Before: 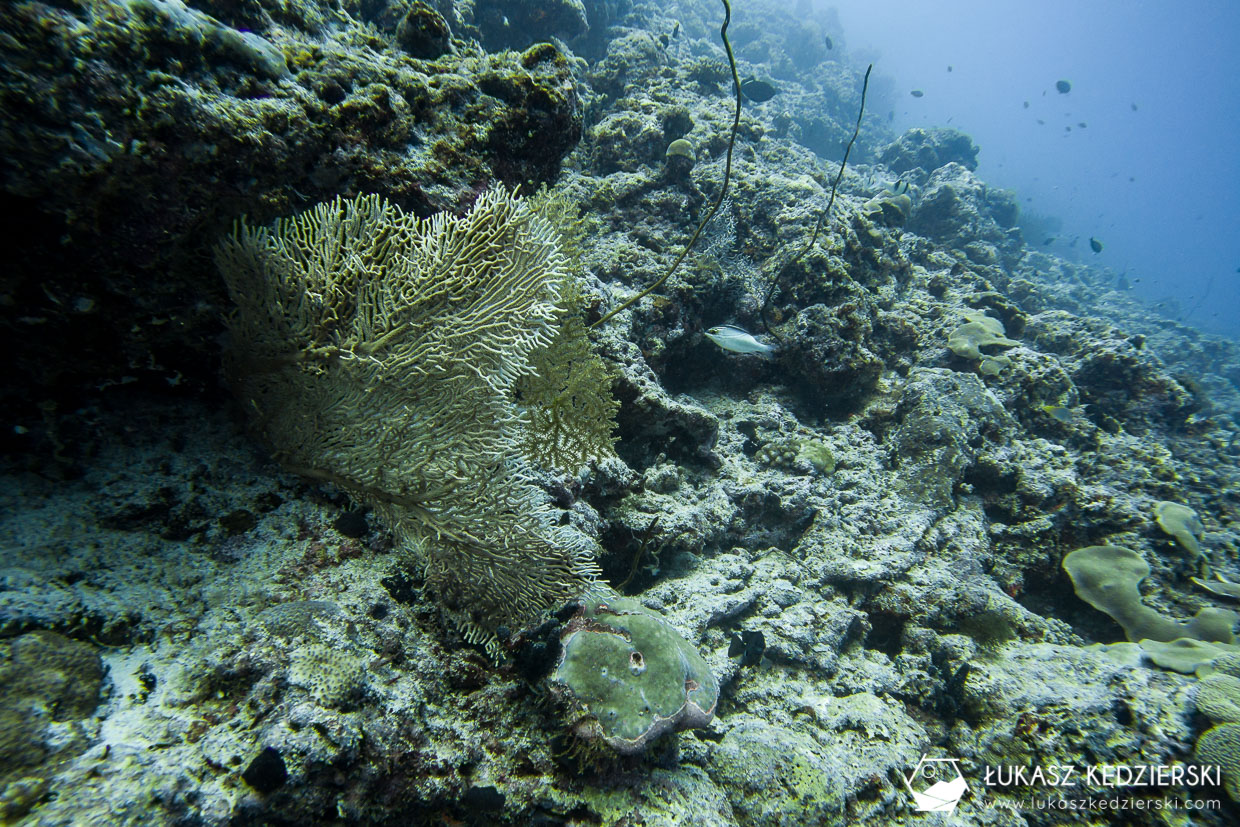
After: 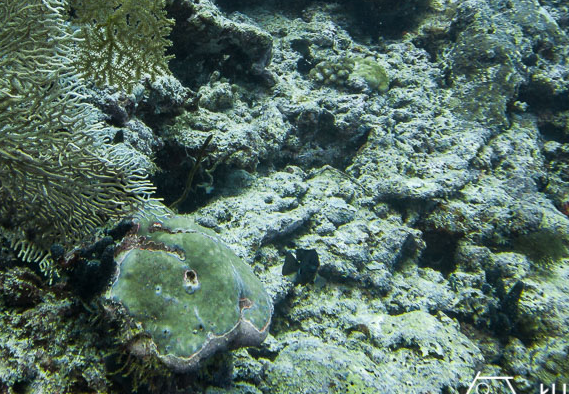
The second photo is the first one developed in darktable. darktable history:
crop: left 35.98%, top 46.233%, right 18.091%, bottom 6.117%
